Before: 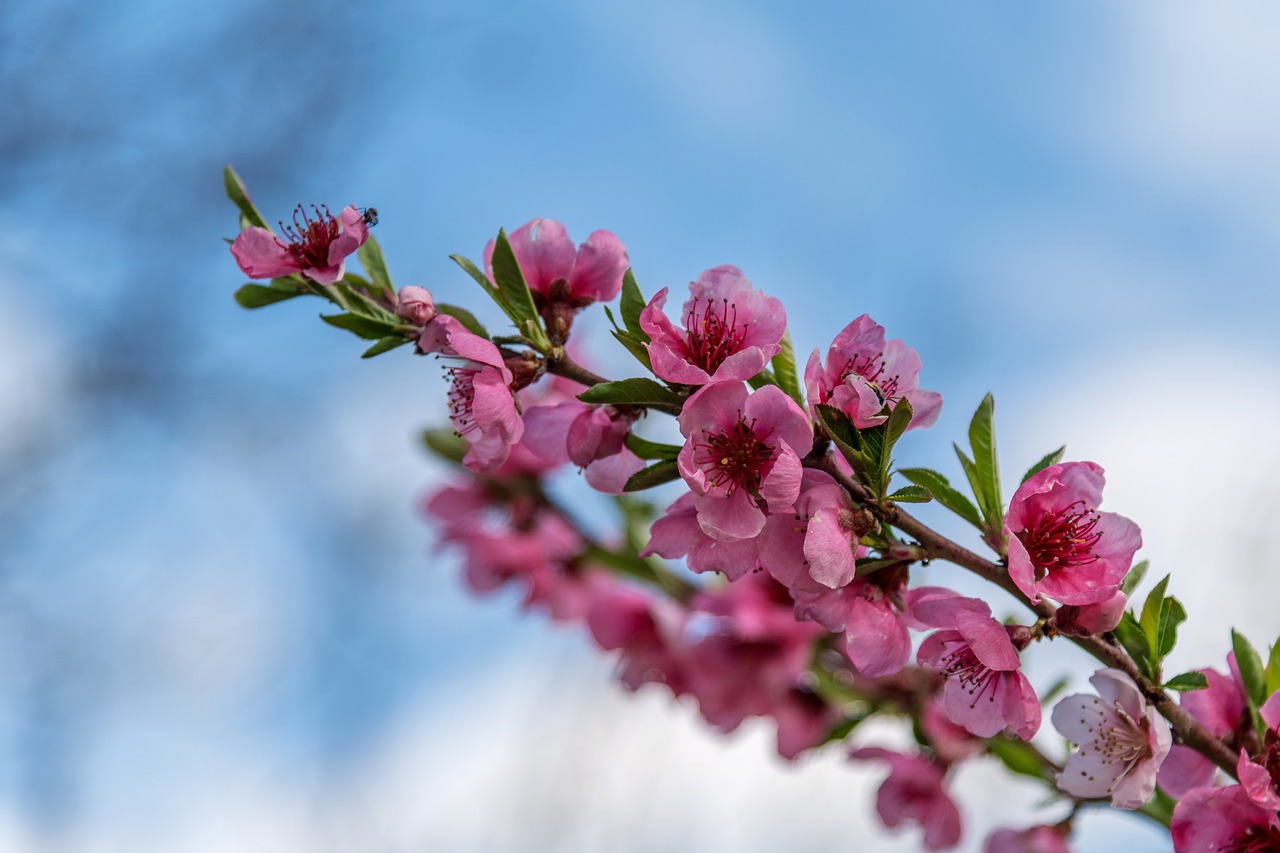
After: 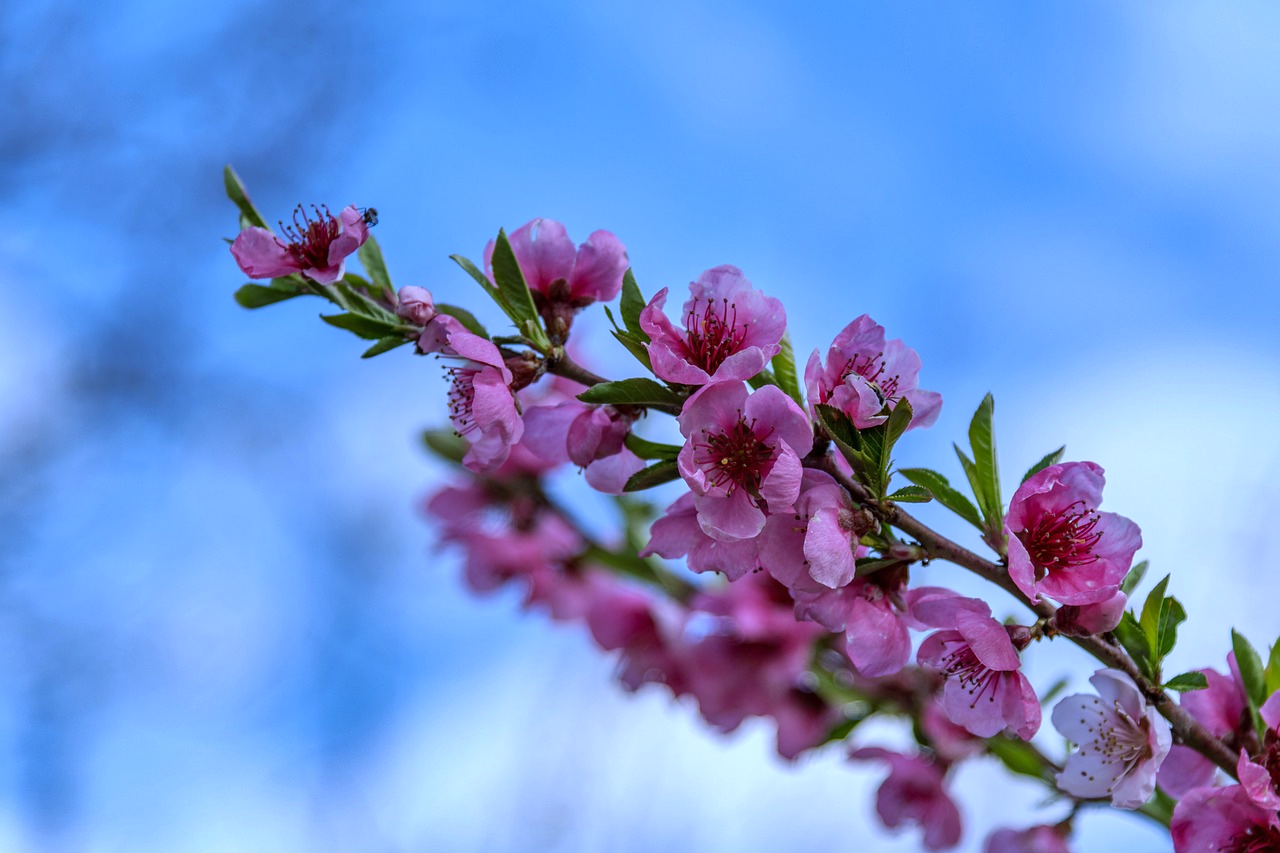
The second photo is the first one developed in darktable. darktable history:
white balance: red 0.871, blue 1.249
shadows and highlights: soften with gaussian
